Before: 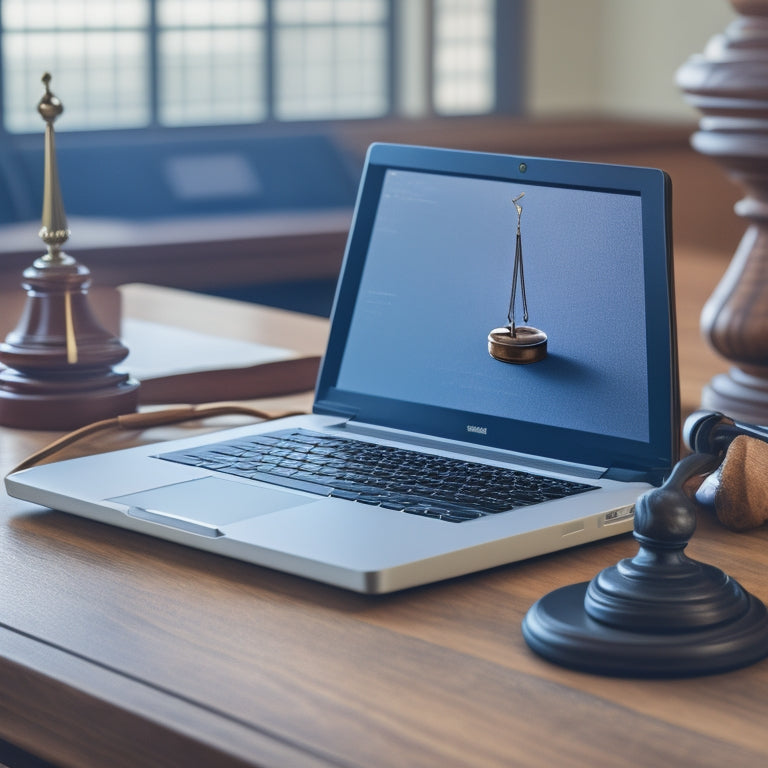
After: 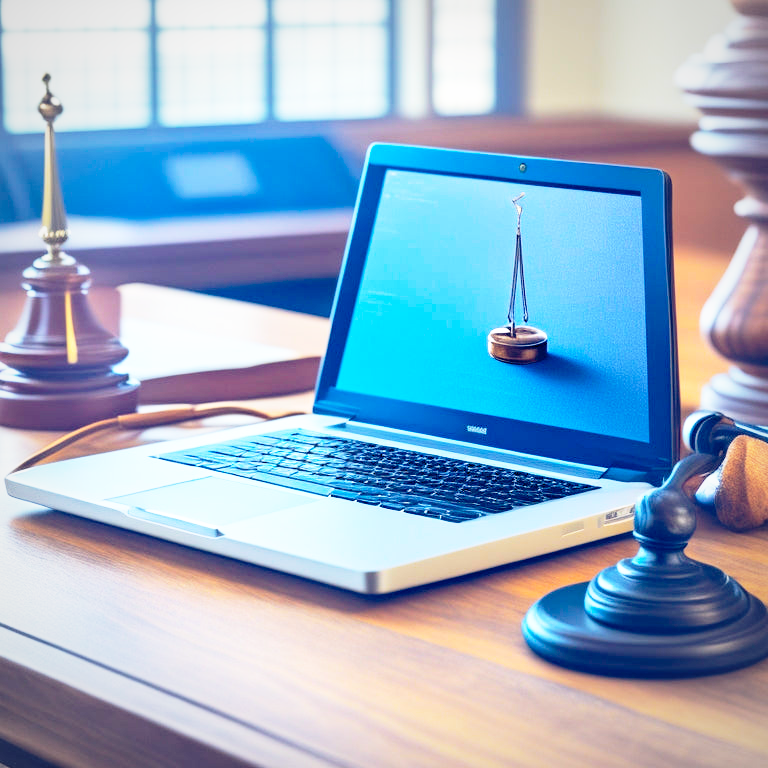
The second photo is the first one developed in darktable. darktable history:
exposure: exposure 0.188 EV, compensate highlight preservation false
vignetting: fall-off radius 94.39%, brightness -0.447, saturation -0.689
color balance rgb: global offset › luminance -0.277%, global offset › chroma 0.319%, global offset › hue 261.84°, linear chroma grading › shadows -39.879%, linear chroma grading › highlights 40.534%, linear chroma grading › global chroma 44.47%, linear chroma grading › mid-tones -29.956%, perceptual saturation grading › global saturation 25.703%
base curve: curves: ch0 [(0, 0) (0.012, 0.01) (0.073, 0.168) (0.31, 0.711) (0.645, 0.957) (1, 1)], preserve colors none
